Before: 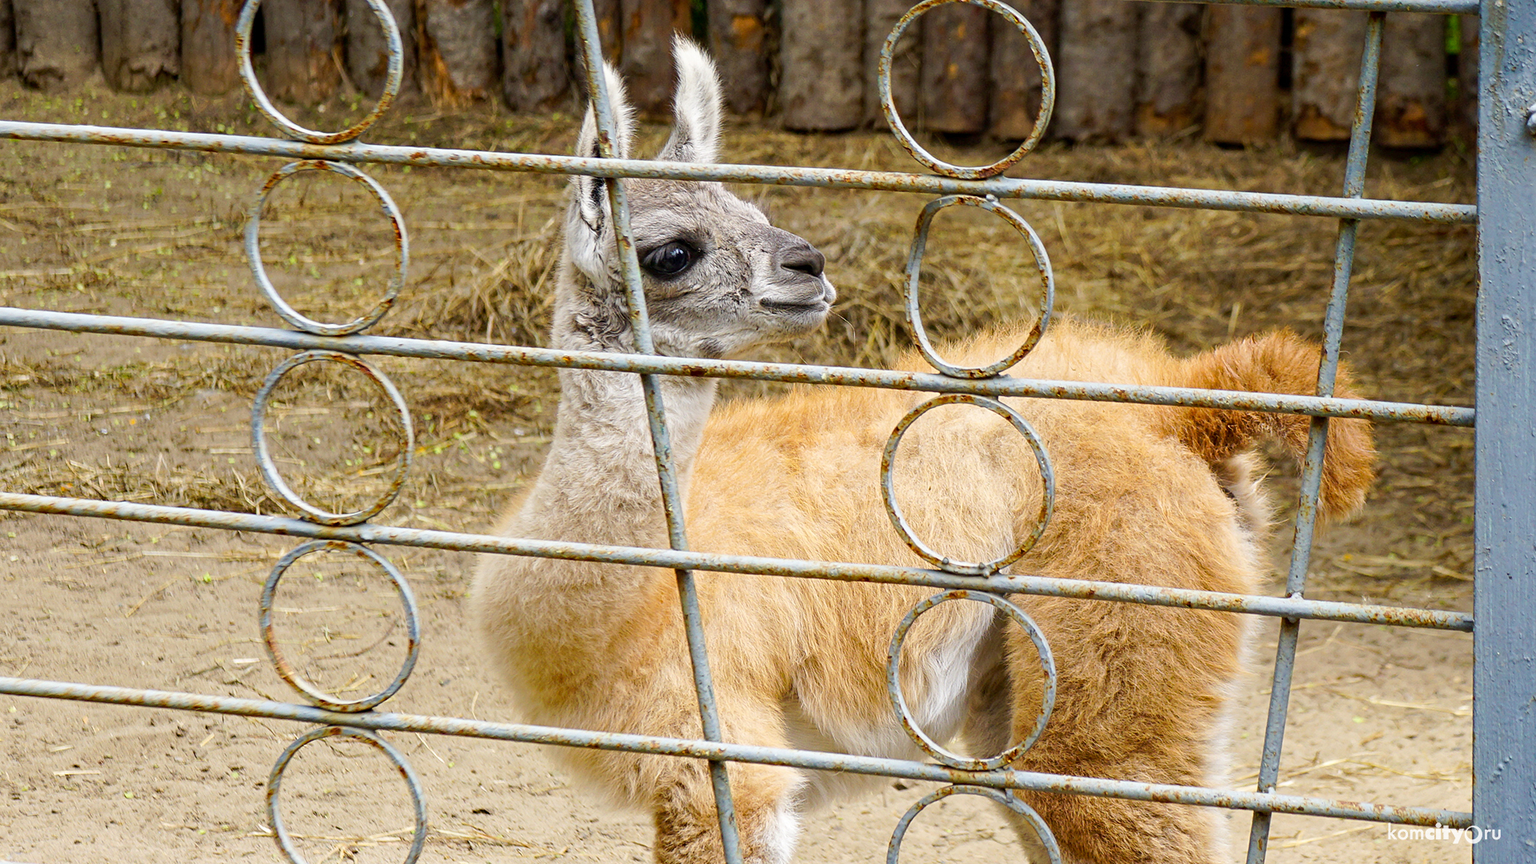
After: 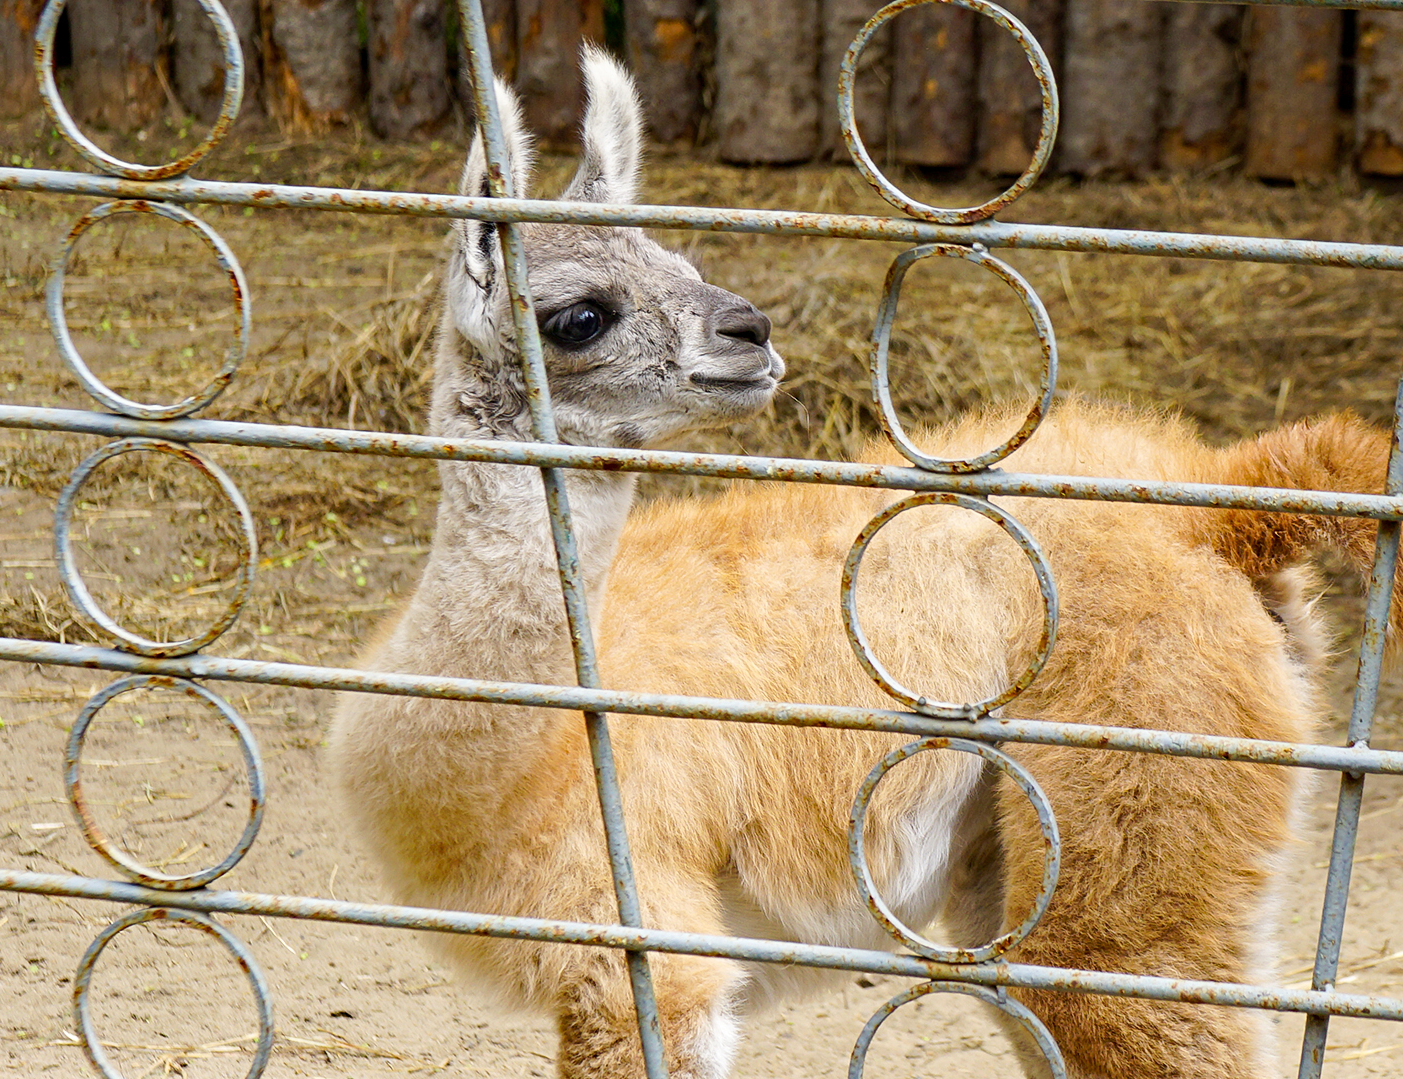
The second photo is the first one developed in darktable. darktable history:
crop: left 13.591%, right 13.32%
